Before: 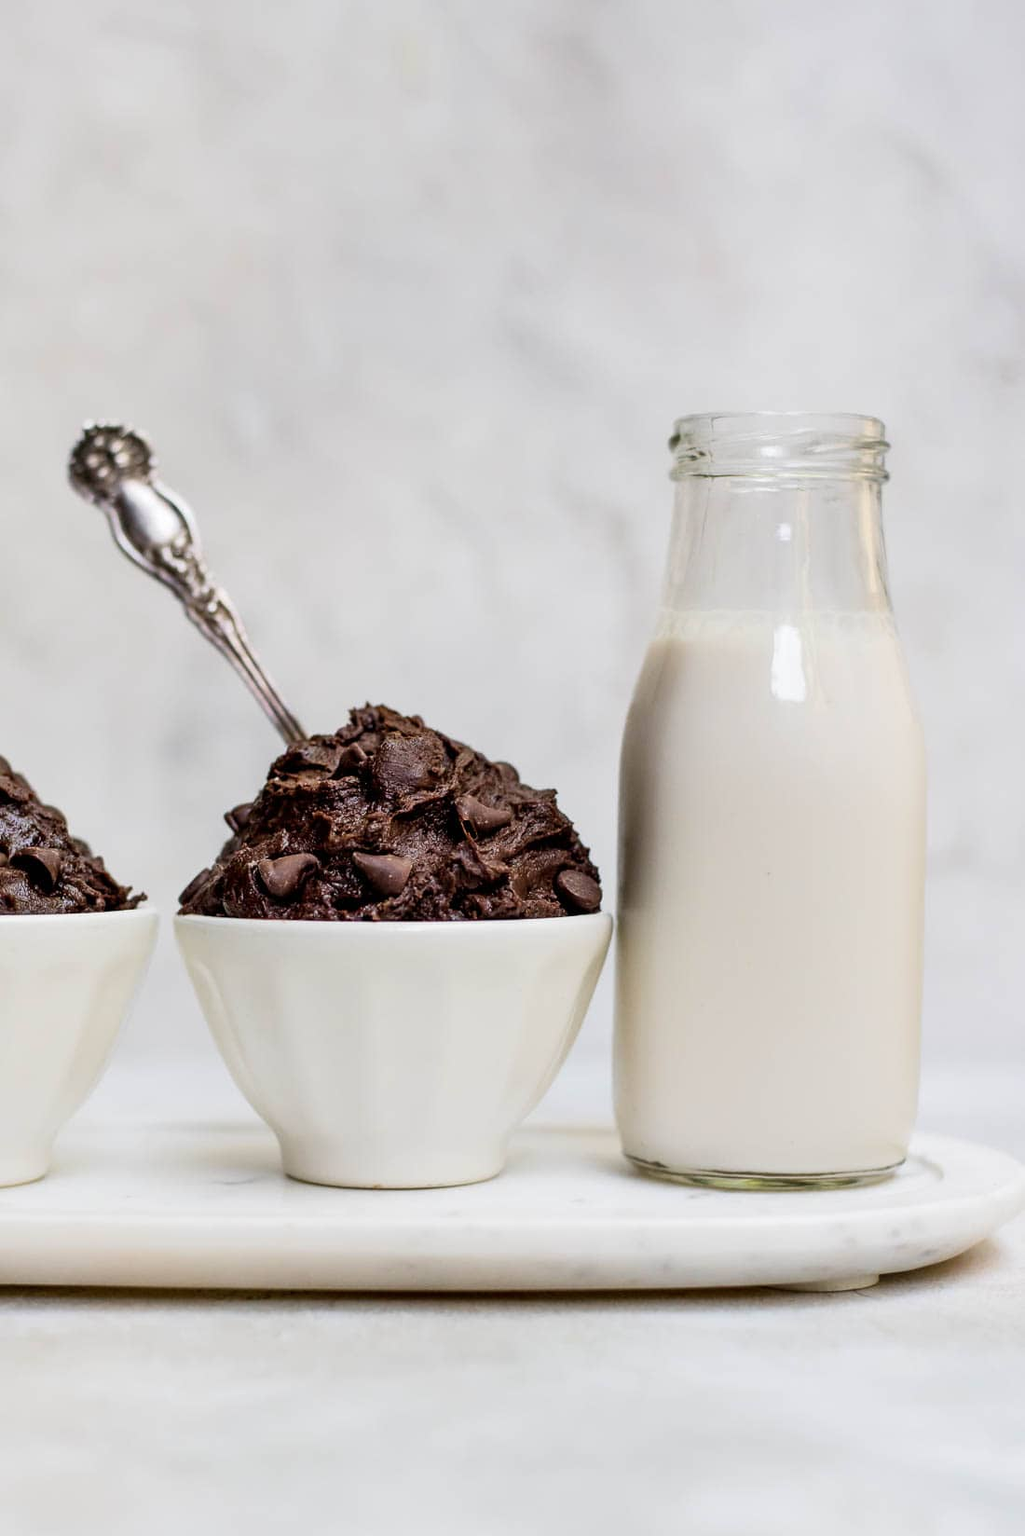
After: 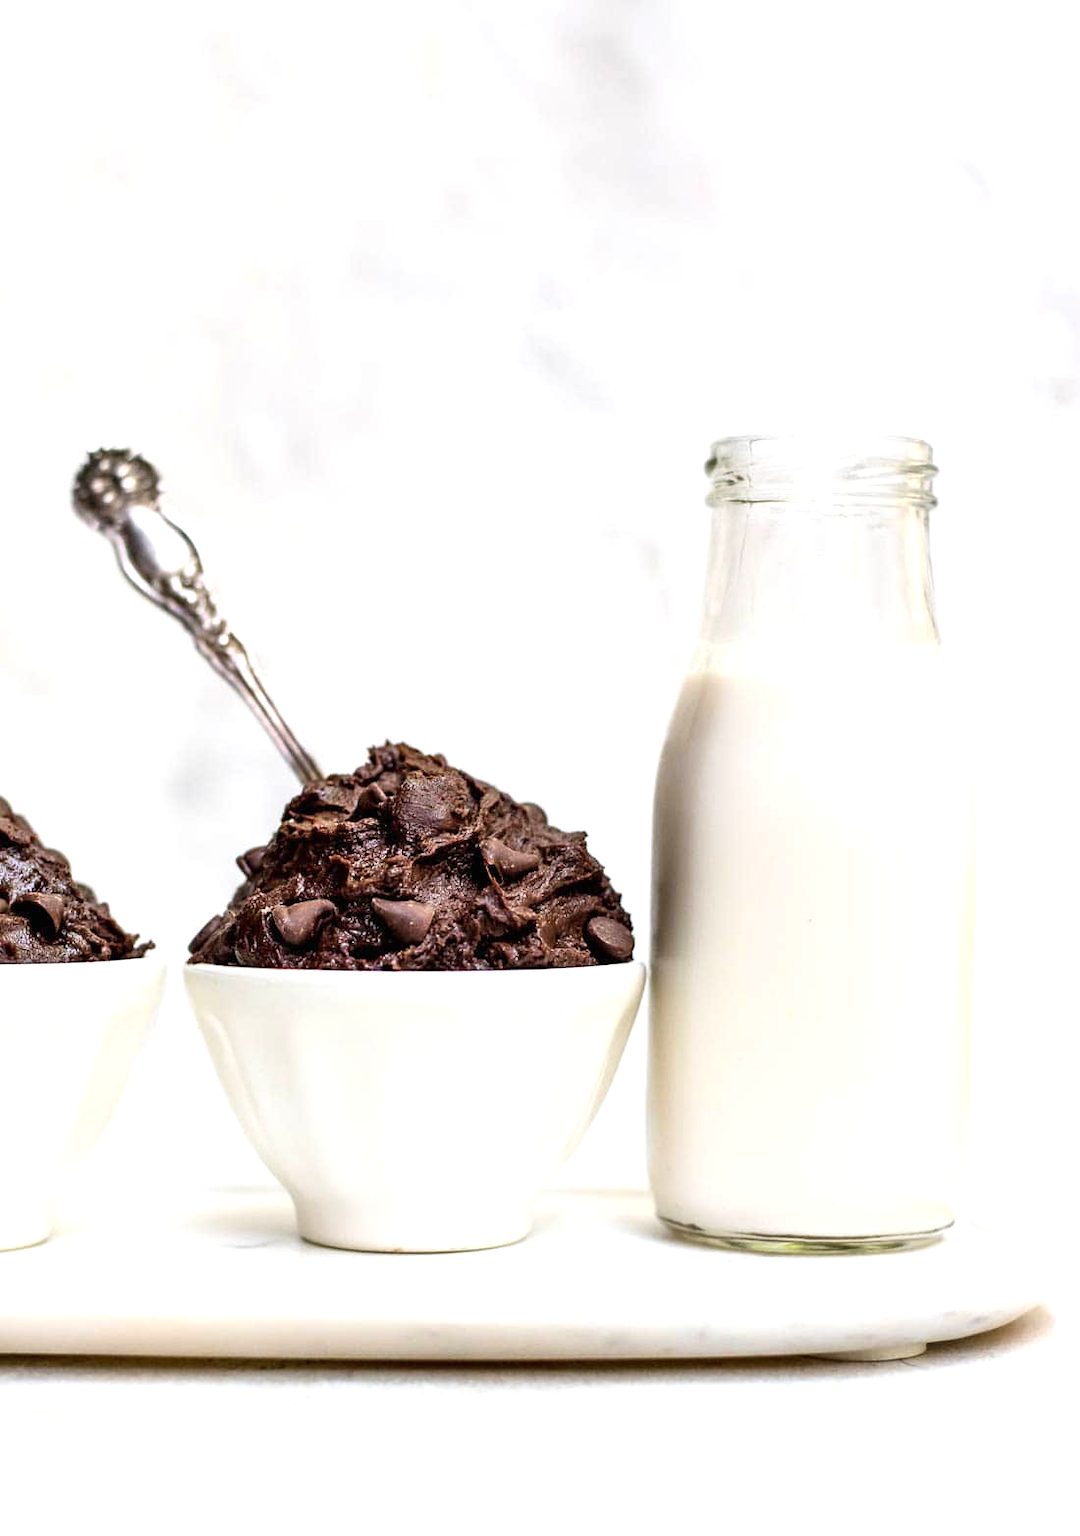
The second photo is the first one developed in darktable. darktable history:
exposure: black level correction 0, exposure 0.7 EV, compensate exposure bias true, compensate highlight preservation false
crop and rotate: top 0%, bottom 5.097%
